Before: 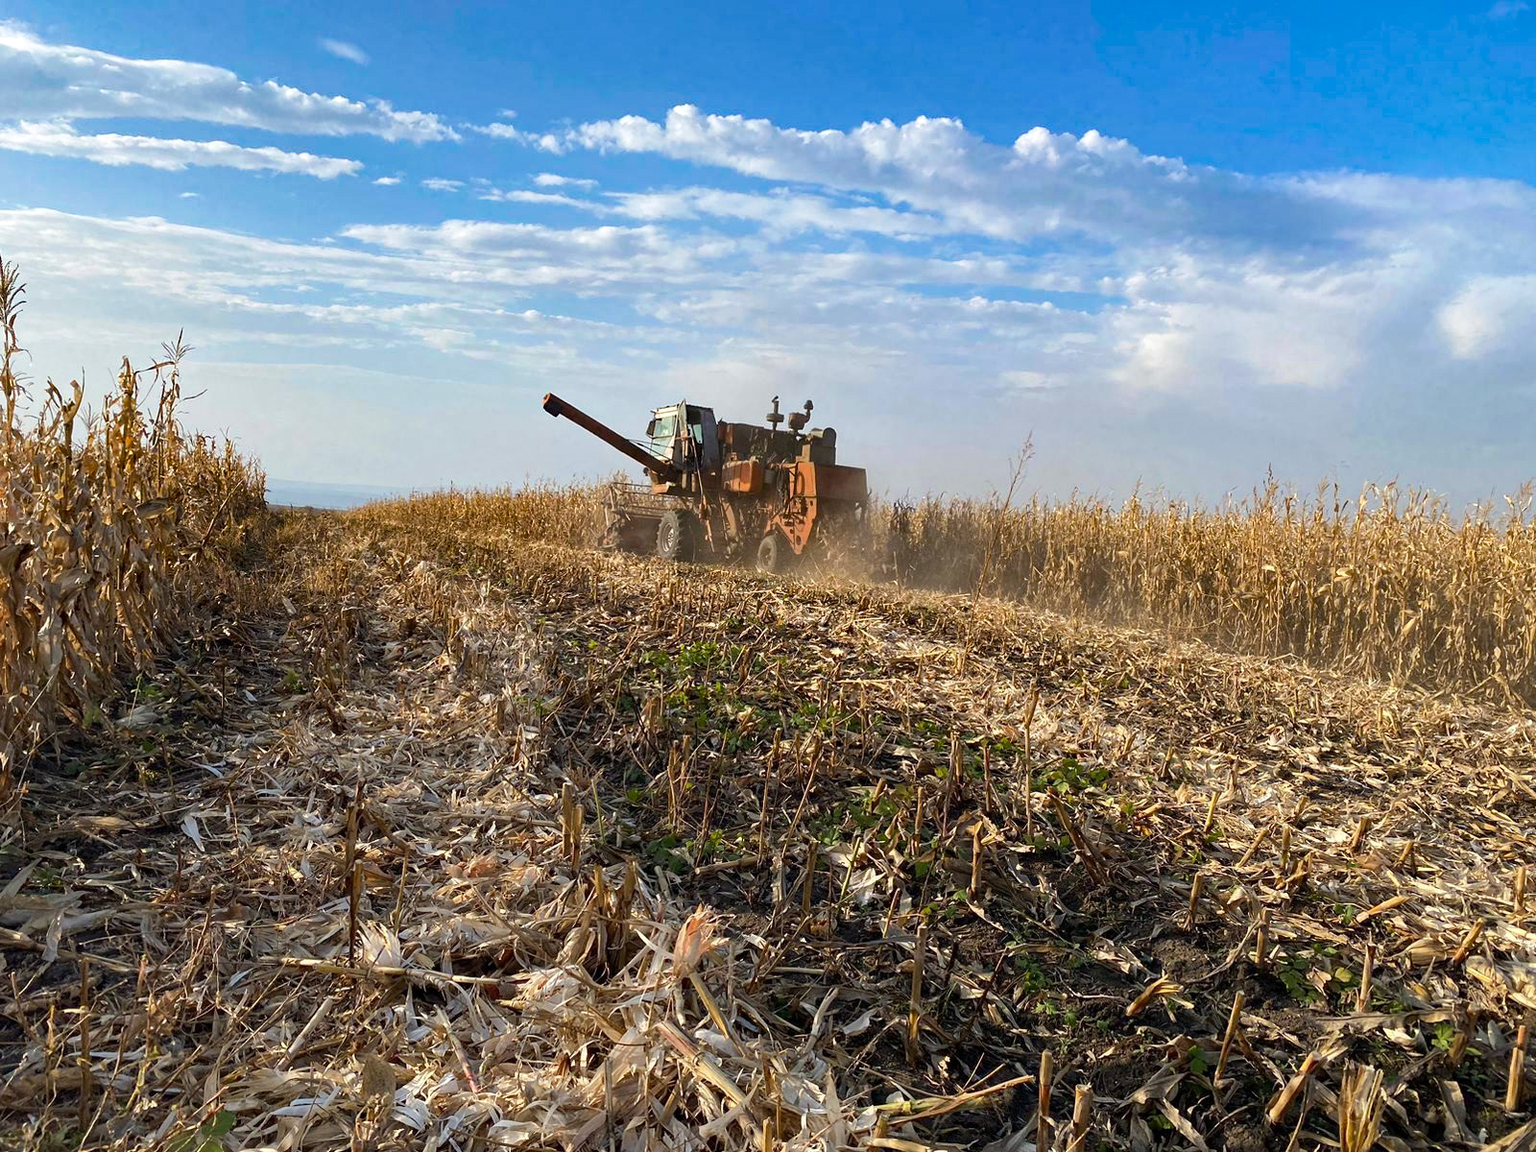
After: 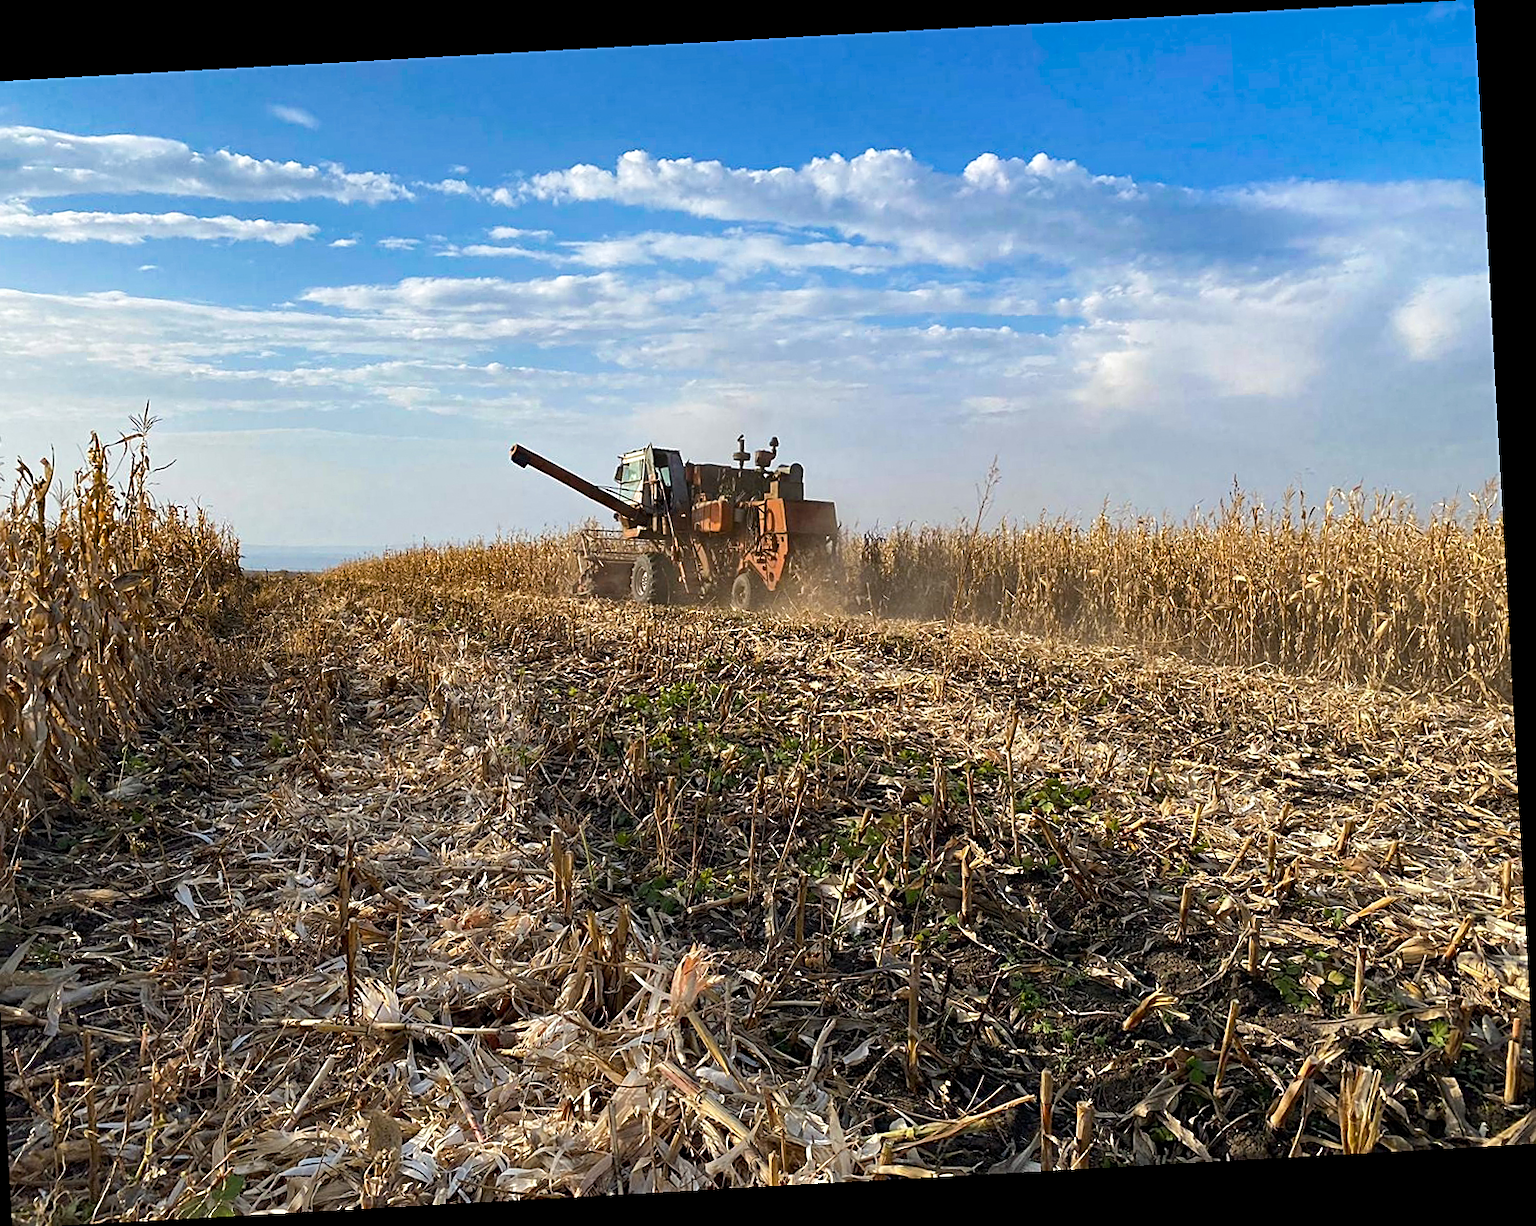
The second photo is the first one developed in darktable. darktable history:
sharpen: on, module defaults
rotate and perspective: rotation -3.18°, automatic cropping off
crop and rotate: left 3.238%
